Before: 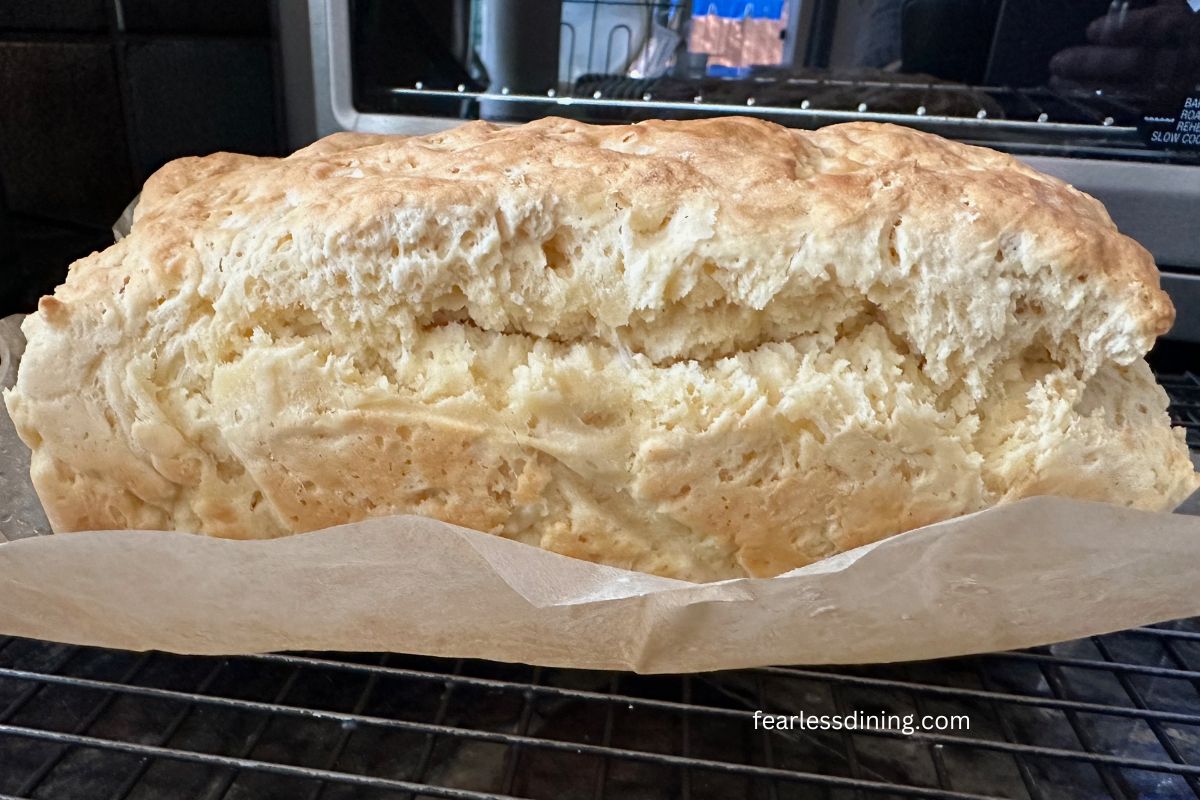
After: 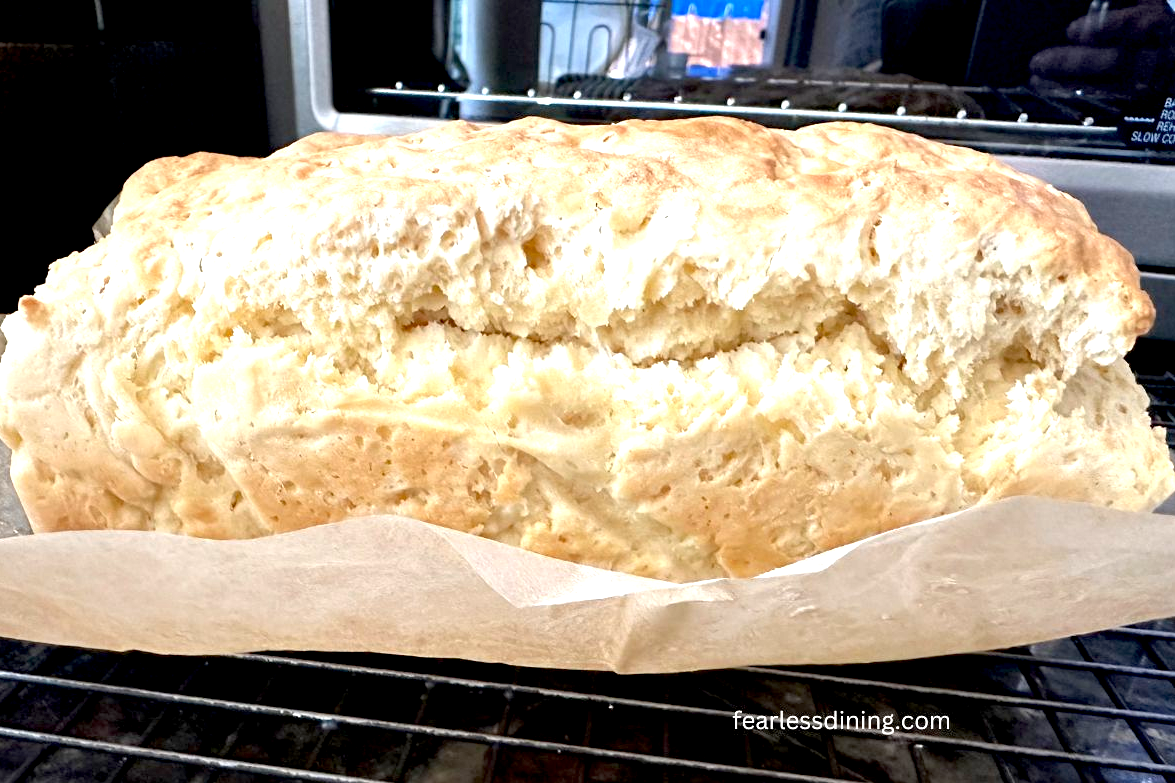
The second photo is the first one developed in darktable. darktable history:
crop: left 1.743%, right 0.268%, bottom 2.011%
exposure: black level correction 0.008, exposure 0.979 EV, compensate highlight preservation false
